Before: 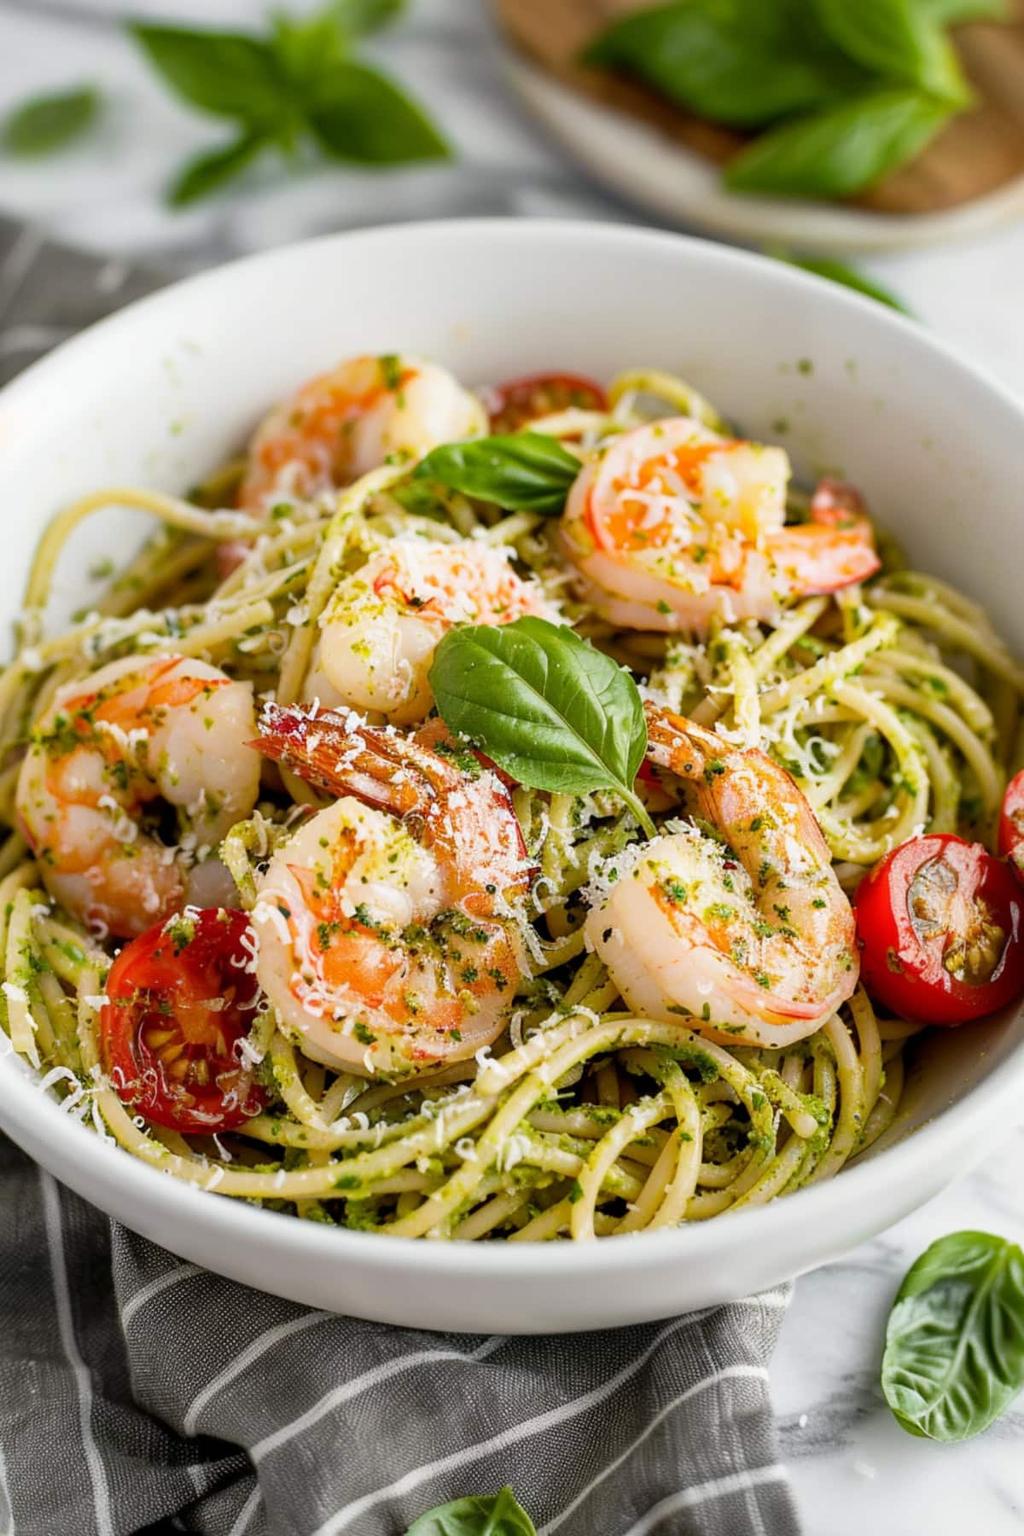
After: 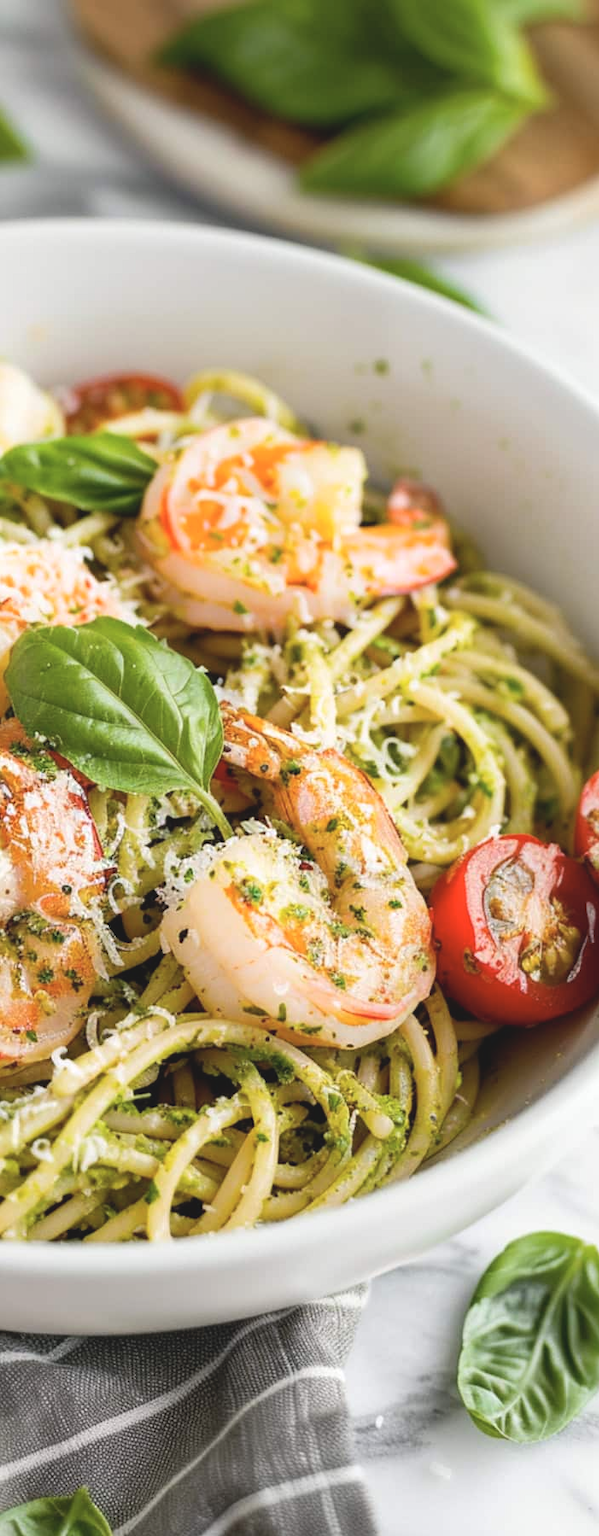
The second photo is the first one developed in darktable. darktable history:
contrast brightness saturation: contrast -0.139, brightness 0.046, saturation -0.129
tone equalizer: -8 EV -0.411 EV, -7 EV -0.362 EV, -6 EV -0.306 EV, -5 EV -0.197 EV, -3 EV 0.226 EV, -2 EV 0.336 EV, -1 EV 0.382 EV, +0 EV 0.428 EV, edges refinement/feathering 500, mask exposure compensation -1.57 EV, preserve details guided filter
crop: left 41.461%
